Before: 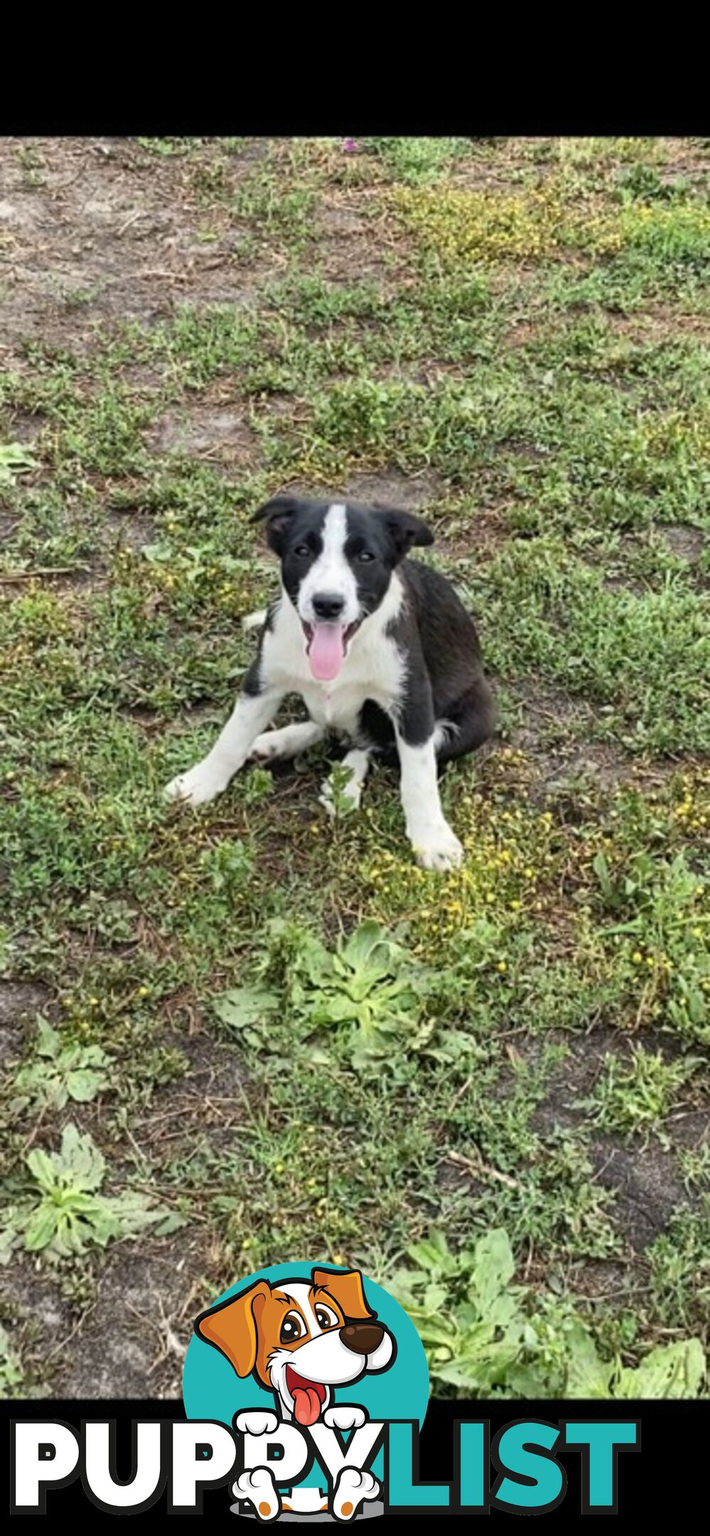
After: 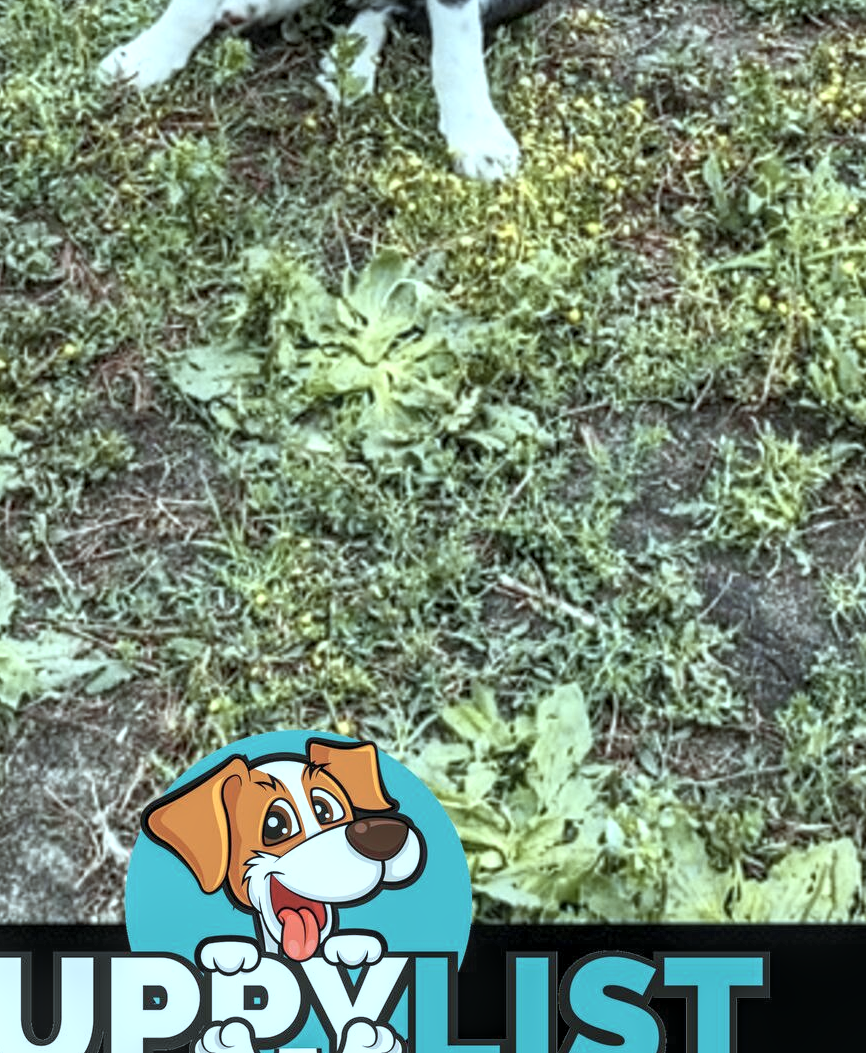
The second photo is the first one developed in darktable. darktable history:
contrast brightness saturation: brightness 0.088, saturation 0.191
color correction: highlights a* -13.26, highlights b* -17.97, saturation 0.714
local contrast: detail 144%
tone curve: curves: ch0 [(0, 0.024) (0.119, 0.146) (0.474, 0.464) (0.718, 0.721) (0.817, 0.839) (1, 0.998)]; ch1 [(0, 0) (0.377, 0.416) (0.439, 0.451) (0.477, 0.477) (0.501, 0.497) (0.538, 0.544) (0.58, 0.602) (0.664, 0.676) (0.783, 0.804) (1, 1)]; ch2 [(0, 0) (0.38, 0.405) (0.463, 0.456) (0.498, 0.497) (0.524, 0.535) (0.578, 0.576) (0.648, 0.665) (1, 1)], color space Lab, independent channels, preserve colors none
crop and rotate: left 13.238%, top 48.333%, bottom 2.915%
